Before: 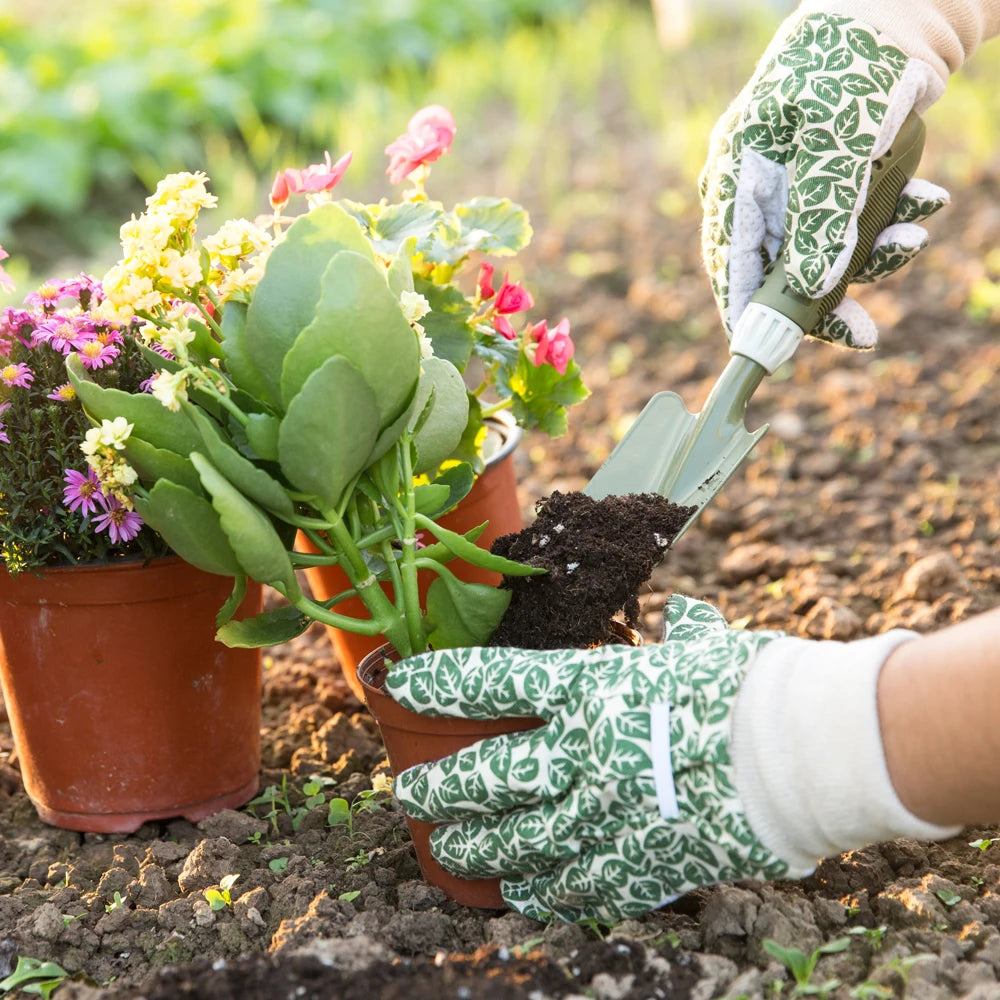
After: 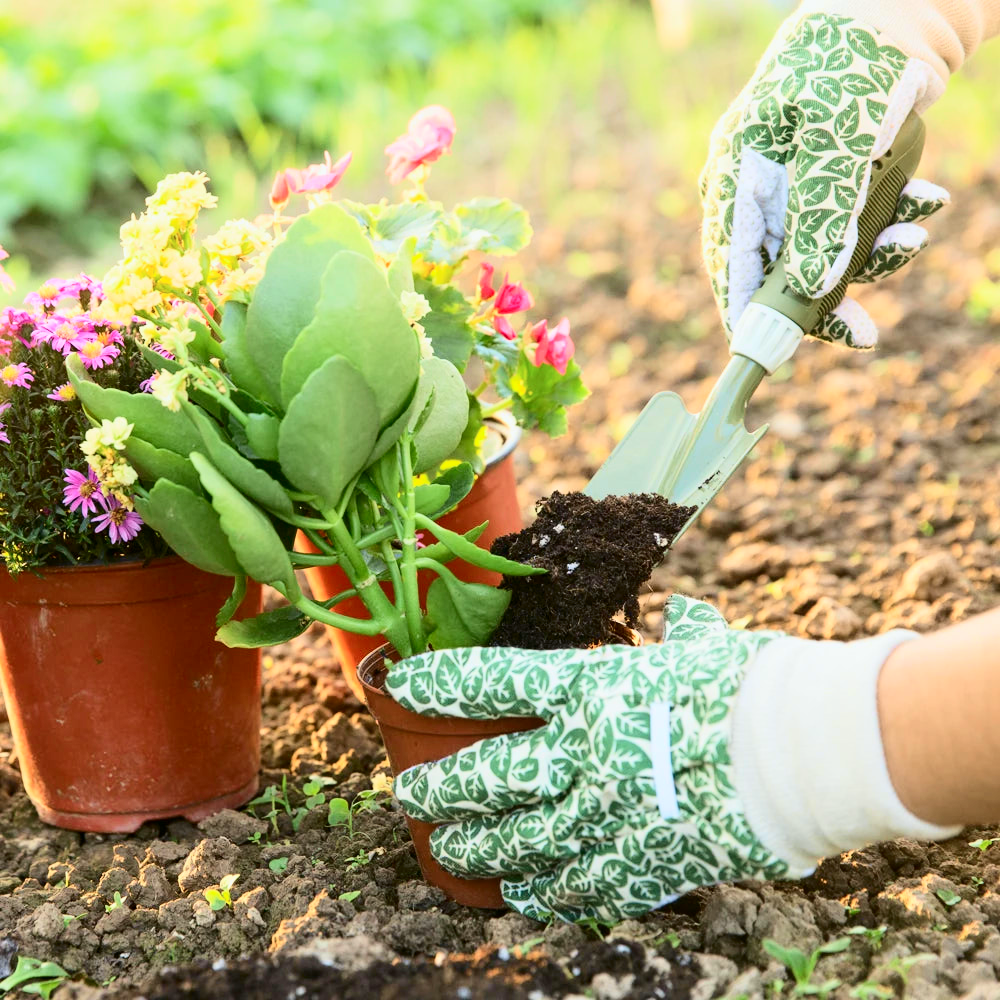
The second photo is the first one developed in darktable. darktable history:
tone curve: curves: ch0 [(0, 0) (0.114, 0.083) (0.291, 0.3) (0.447, 0.535) (0.602, 0.712) (0.772, 0.864) (0.999, 0.978)]; ch1 [(0, 0) (0.389, 0.352) (0.458, 0.433) (0.486, 0.474) (0.509, 0.505) (0.535, 0.541) (0.555, 0.557) (0.677, 0.724) (1, 1)]; ch2 [(0, 0) (0.369, 0.388) (0.449, 0.431) (0.501, 0.5) (0.528, 0.552) (0.561, 0.596) (0.697, 0.721) (1, 1)], color space Lab, independent channels, preserve colors none
